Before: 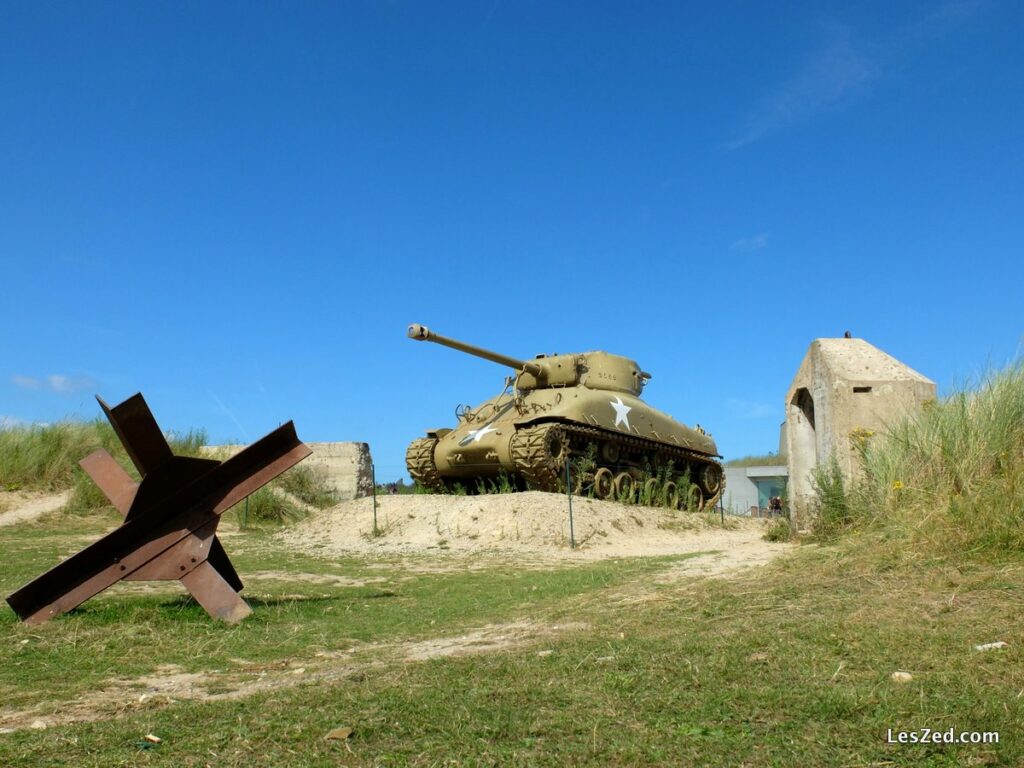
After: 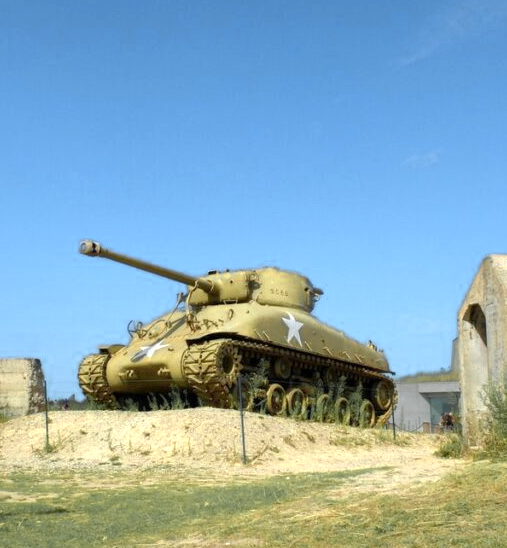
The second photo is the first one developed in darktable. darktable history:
color zones: curves: ch0 [(0.004, 0.306) (0.107, 0.448) (0.252, 0.656) (0.41, 0.398) (0.595, 0.515) (0.768, 0.628)]; ch1 [(0.07, 0.323) (0.151, 0.452) (0.252, 0.608) (0.346, 0.221) (0.463, 0.189) (0.61, 0.368) (0.735, 0.395) (0.921, 0.412)]; ch2 [(0, 0.476) (0.132, 0.512) (0.243, 0.512) (0.397, 0.48) (0.522, 0.376) (0.634, 0.536) (0.761, 0.46)]
crop: left 32.075%, top 10.976%, right 18.355%, bottom 17.596%
shadows and highlights: on, module defaults
